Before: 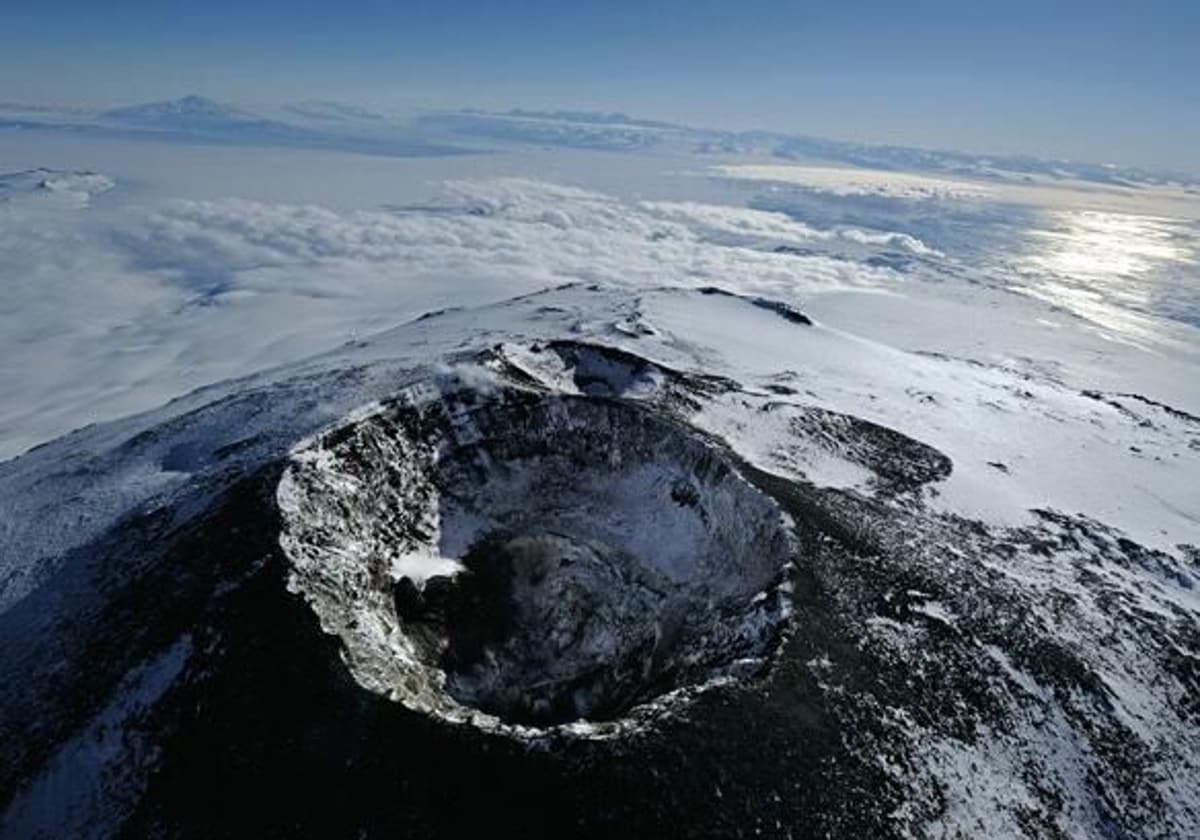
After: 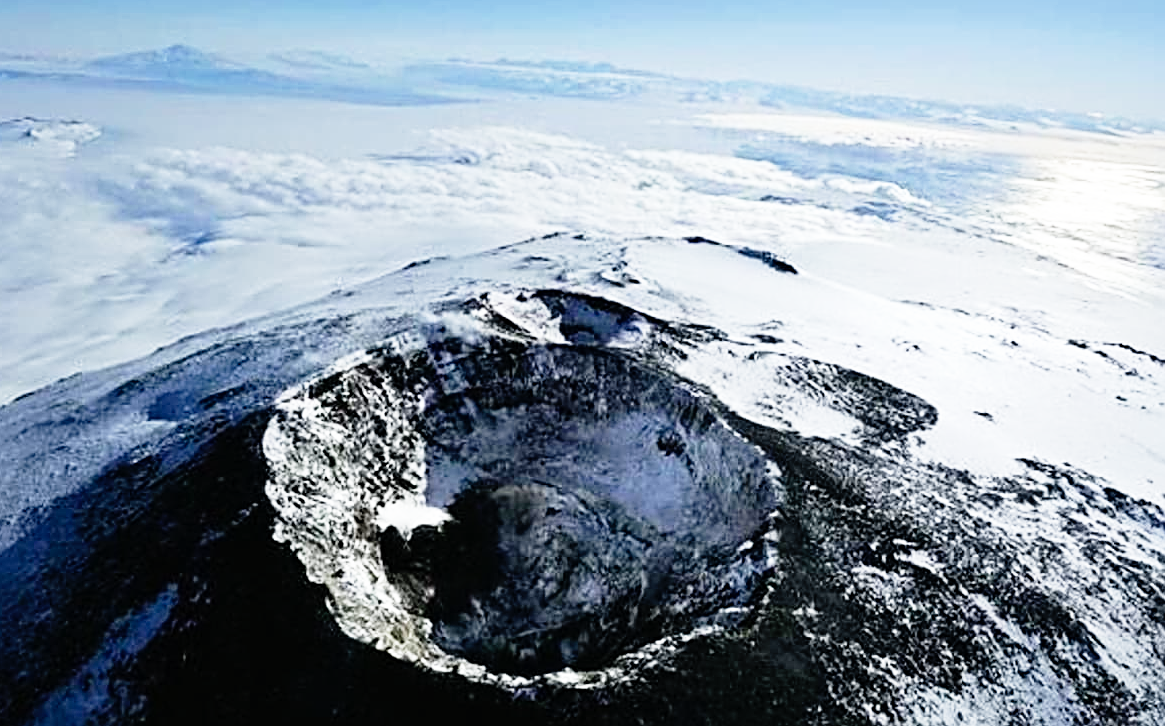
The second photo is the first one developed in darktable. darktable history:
base curve: curves: ch0 [(0, 0) (0.012, 0.01) (0.073, 0.168) (0.31, 0.711) (0.645, 0.957) (1, 1)], preserve colors none
crop: left 1.248%, top 6.159%, right 1.639%, bottom 6.717%
sharpen: on, module defaults
